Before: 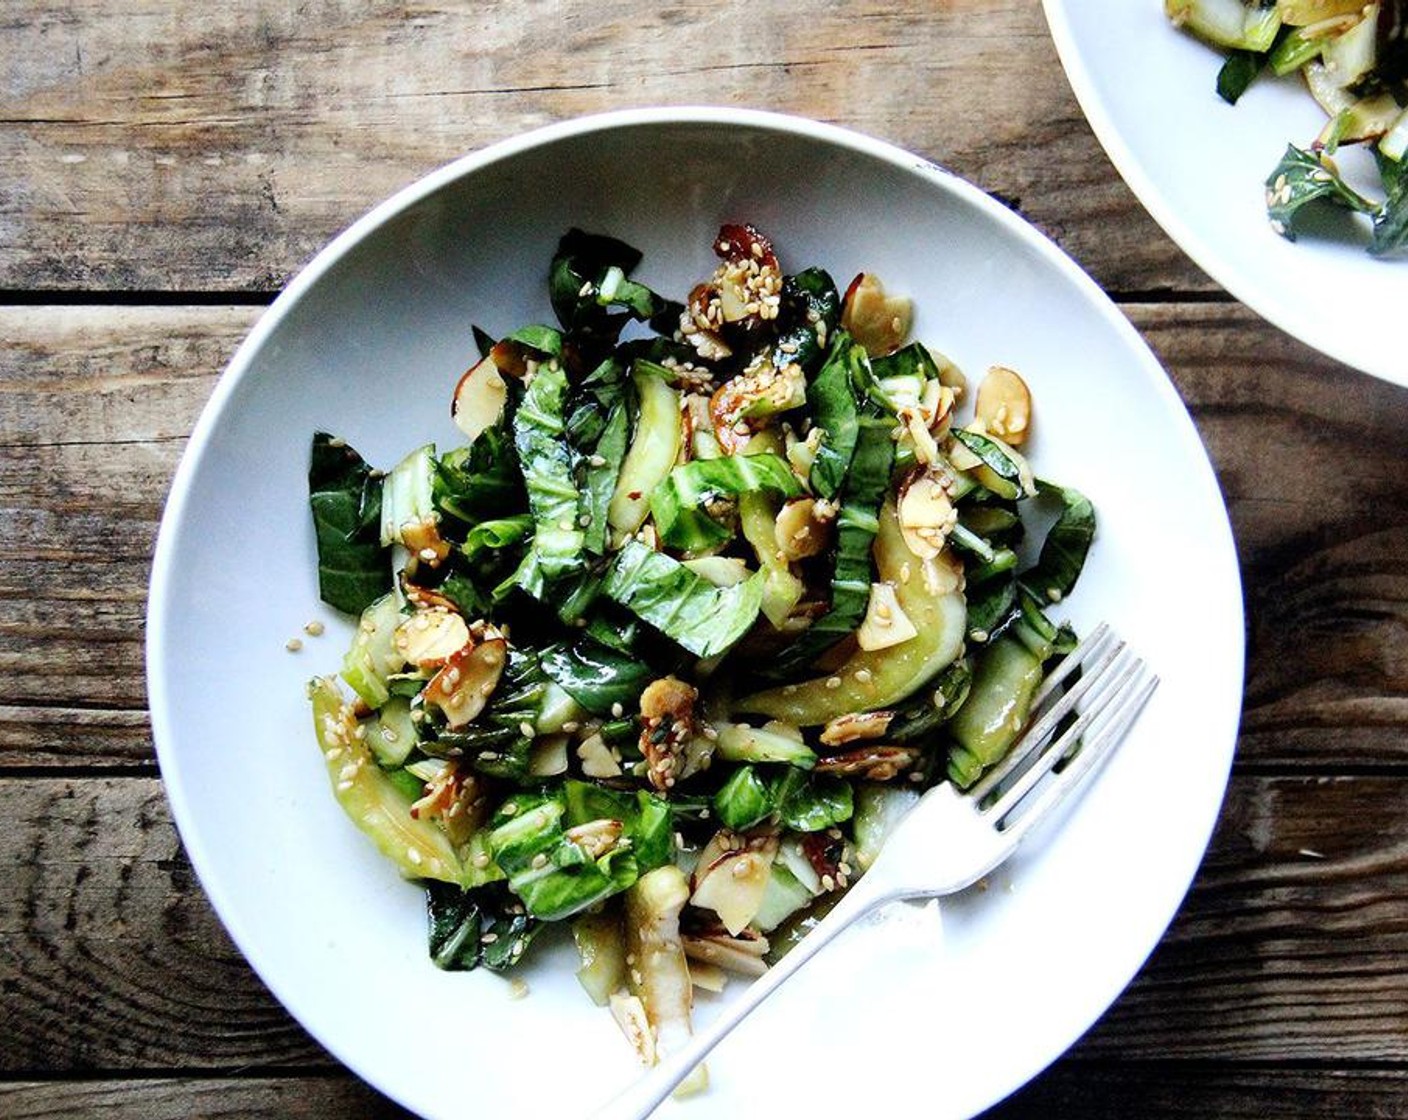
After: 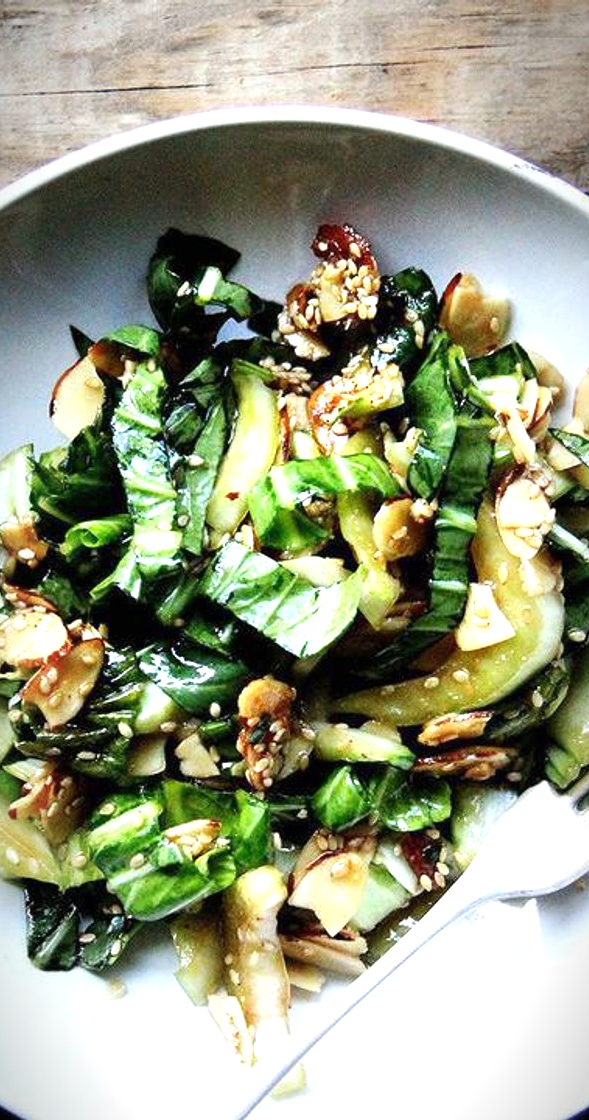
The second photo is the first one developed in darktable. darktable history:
vignetting: fall-off start 67.71%, fall-off radius 68.18%, brightness -0.579, saturation -0.256, automatic ratio true
exposure: exposure 0.691 EV, compensate highlight preservation false
crop: left 28.603%, right 29.504%
